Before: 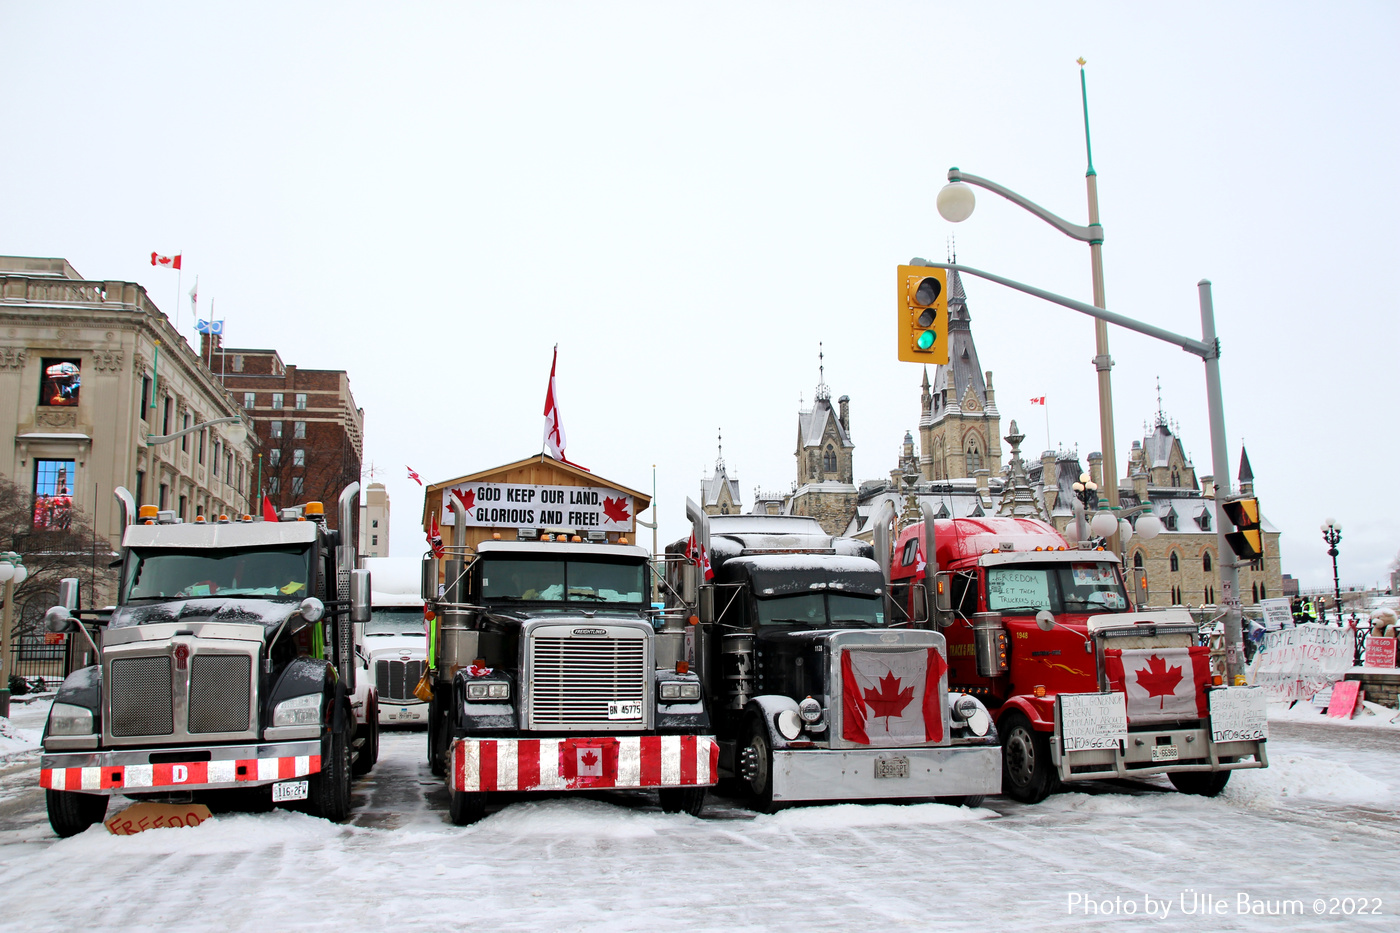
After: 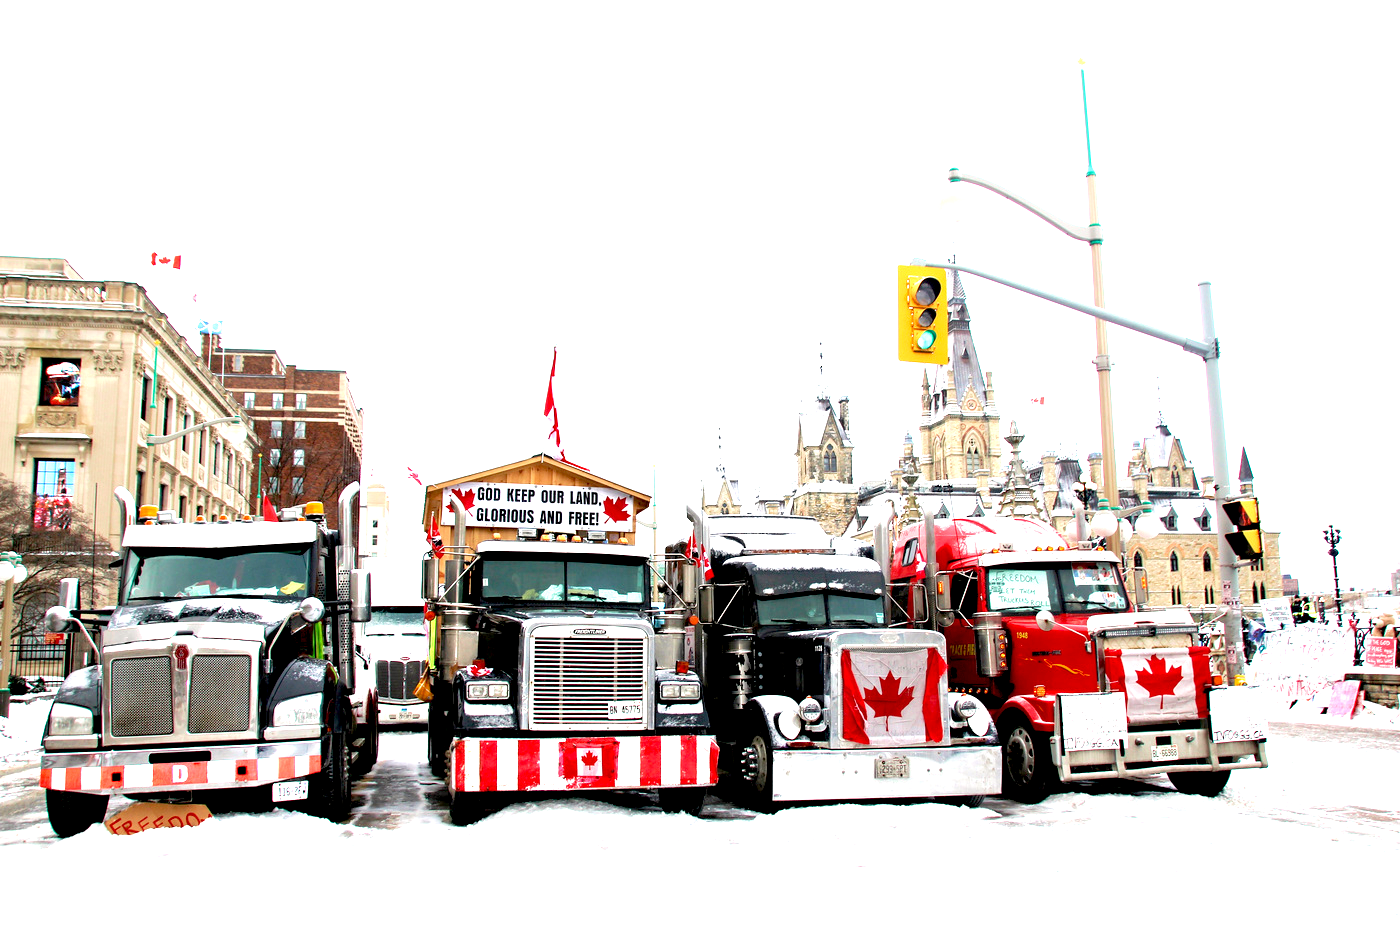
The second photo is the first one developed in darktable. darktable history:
white balance: red 1.009, blue 0.985
velvia: on, module defaults
exposure: black level correction 0.009, exposure 1.425 EV, compensate highlight preservation false
